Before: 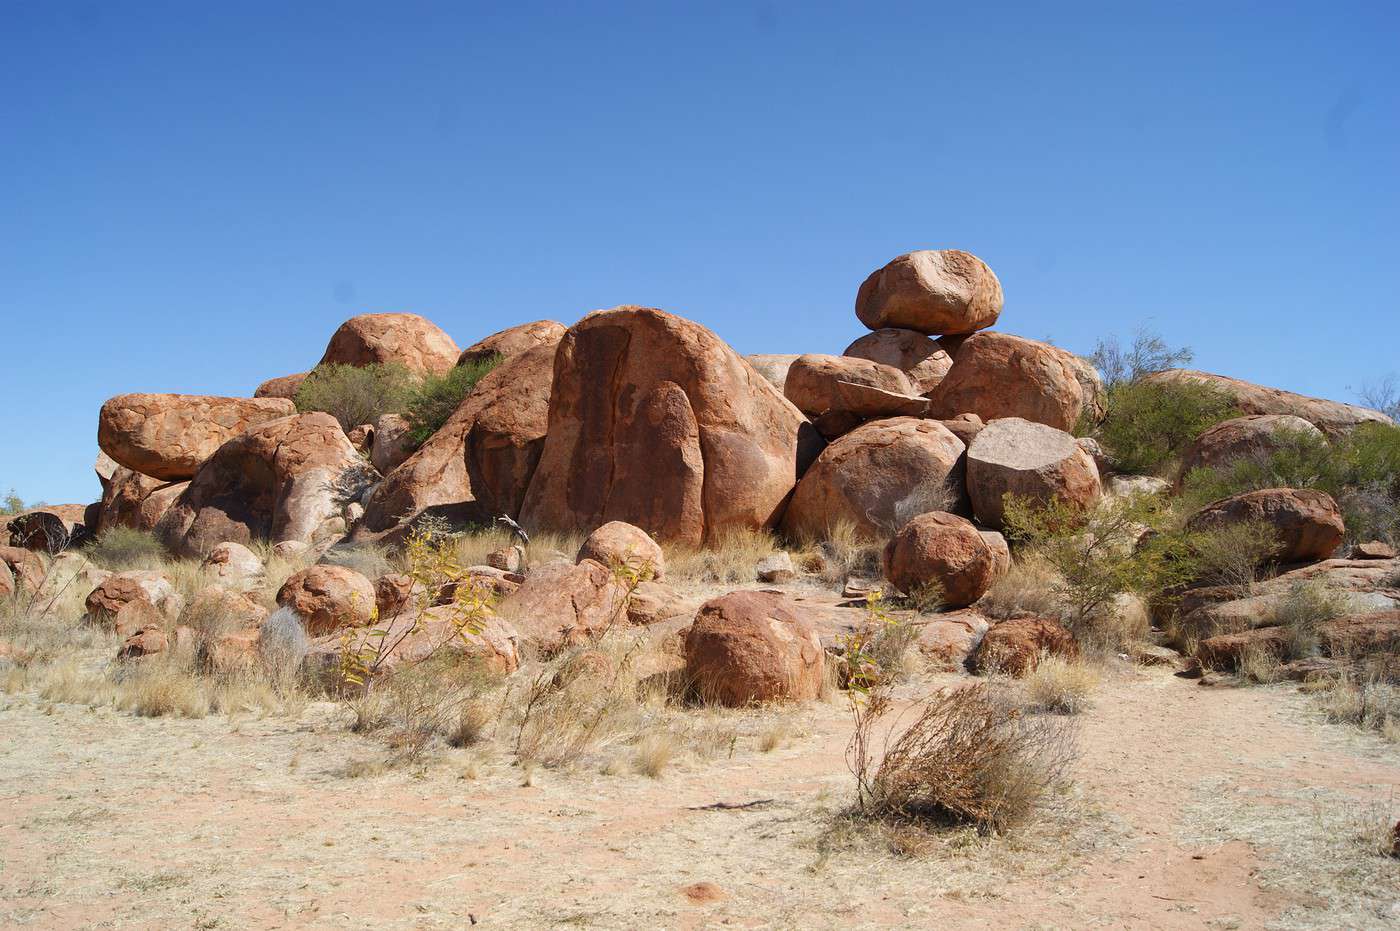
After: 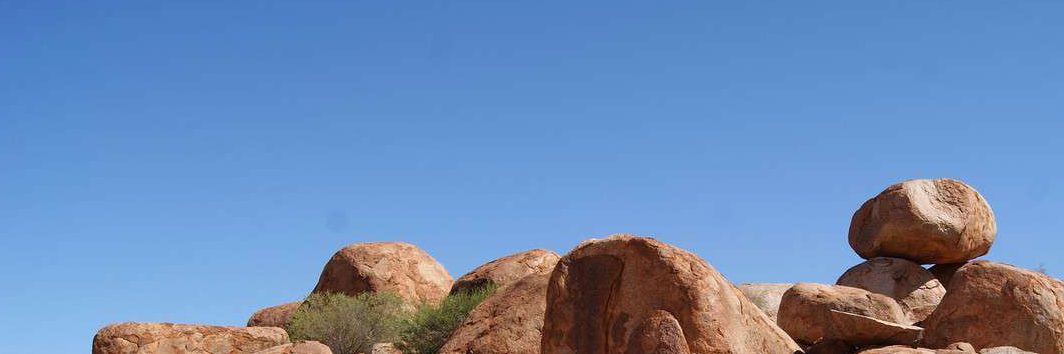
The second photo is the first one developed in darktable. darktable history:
crop: left 0.568%, top 7.627%, right 23.393%, bottom 54.305%
exposure: exposure -0.059 EV, compensate exposure bias true, compensate highlight preservation false
